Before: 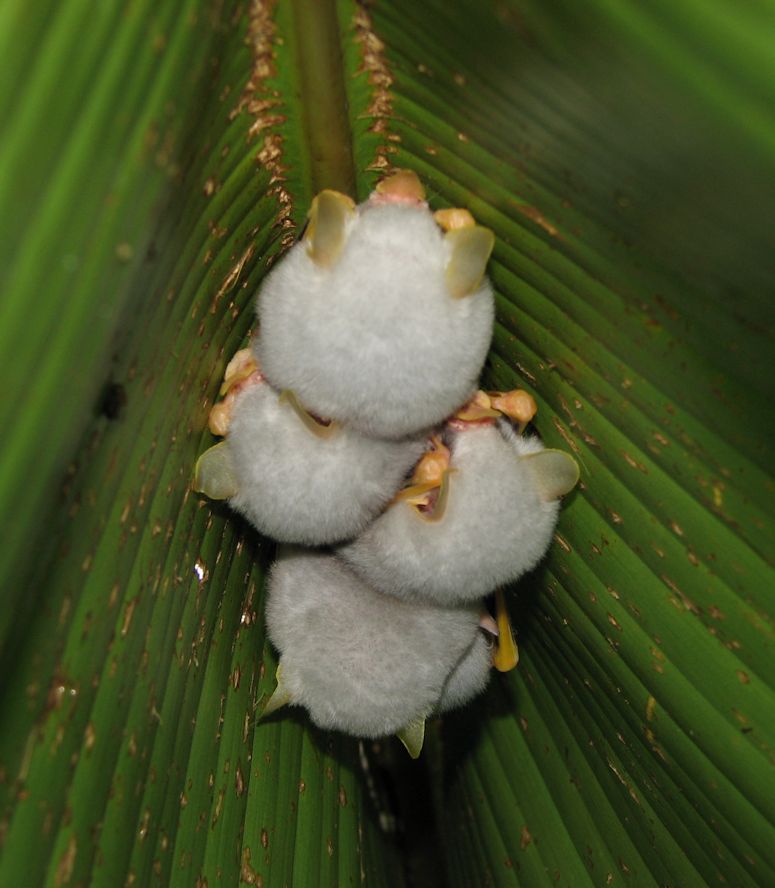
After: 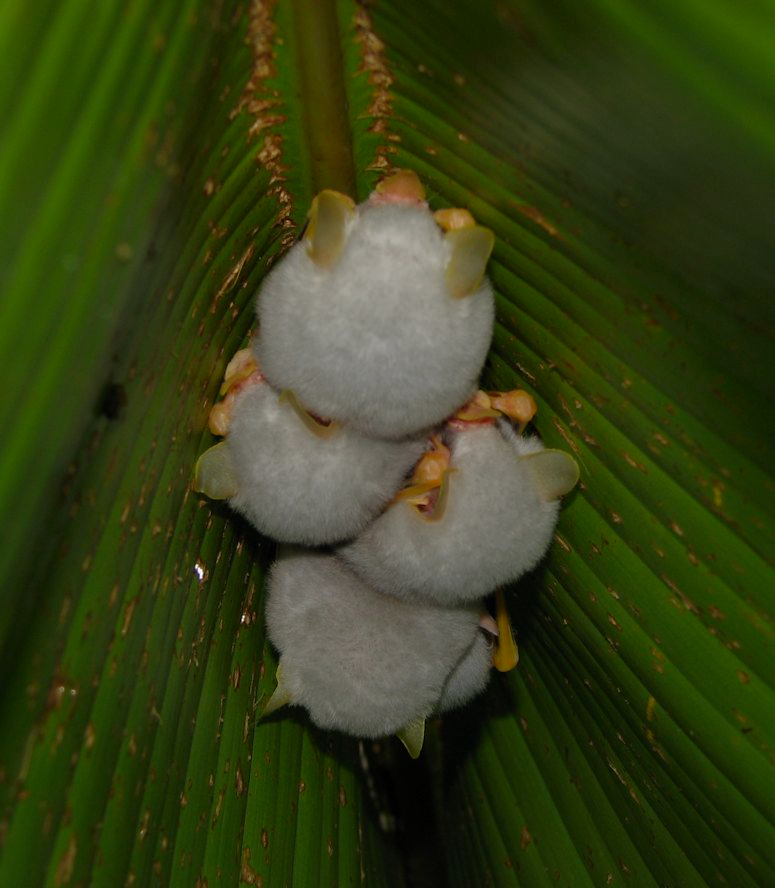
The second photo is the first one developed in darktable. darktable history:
contrast brightness saturation: contrast 0.08, saturation 0.2
base curve: curves: ch0 [(0, 0) (0.841, 0.609) (1, 1)]
